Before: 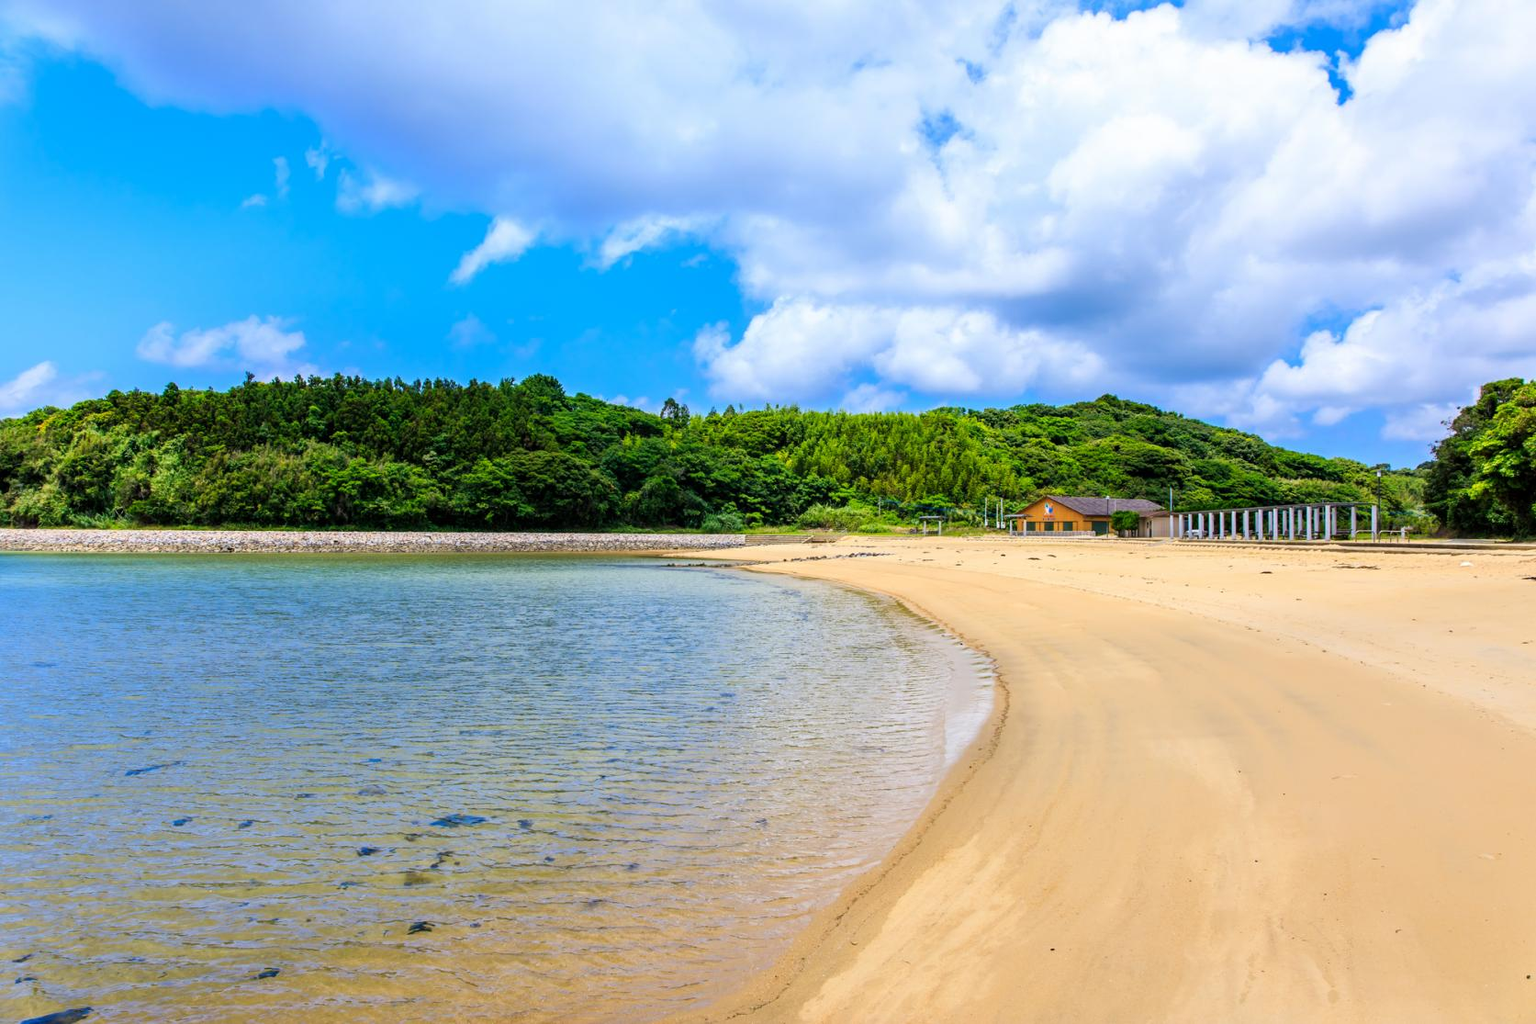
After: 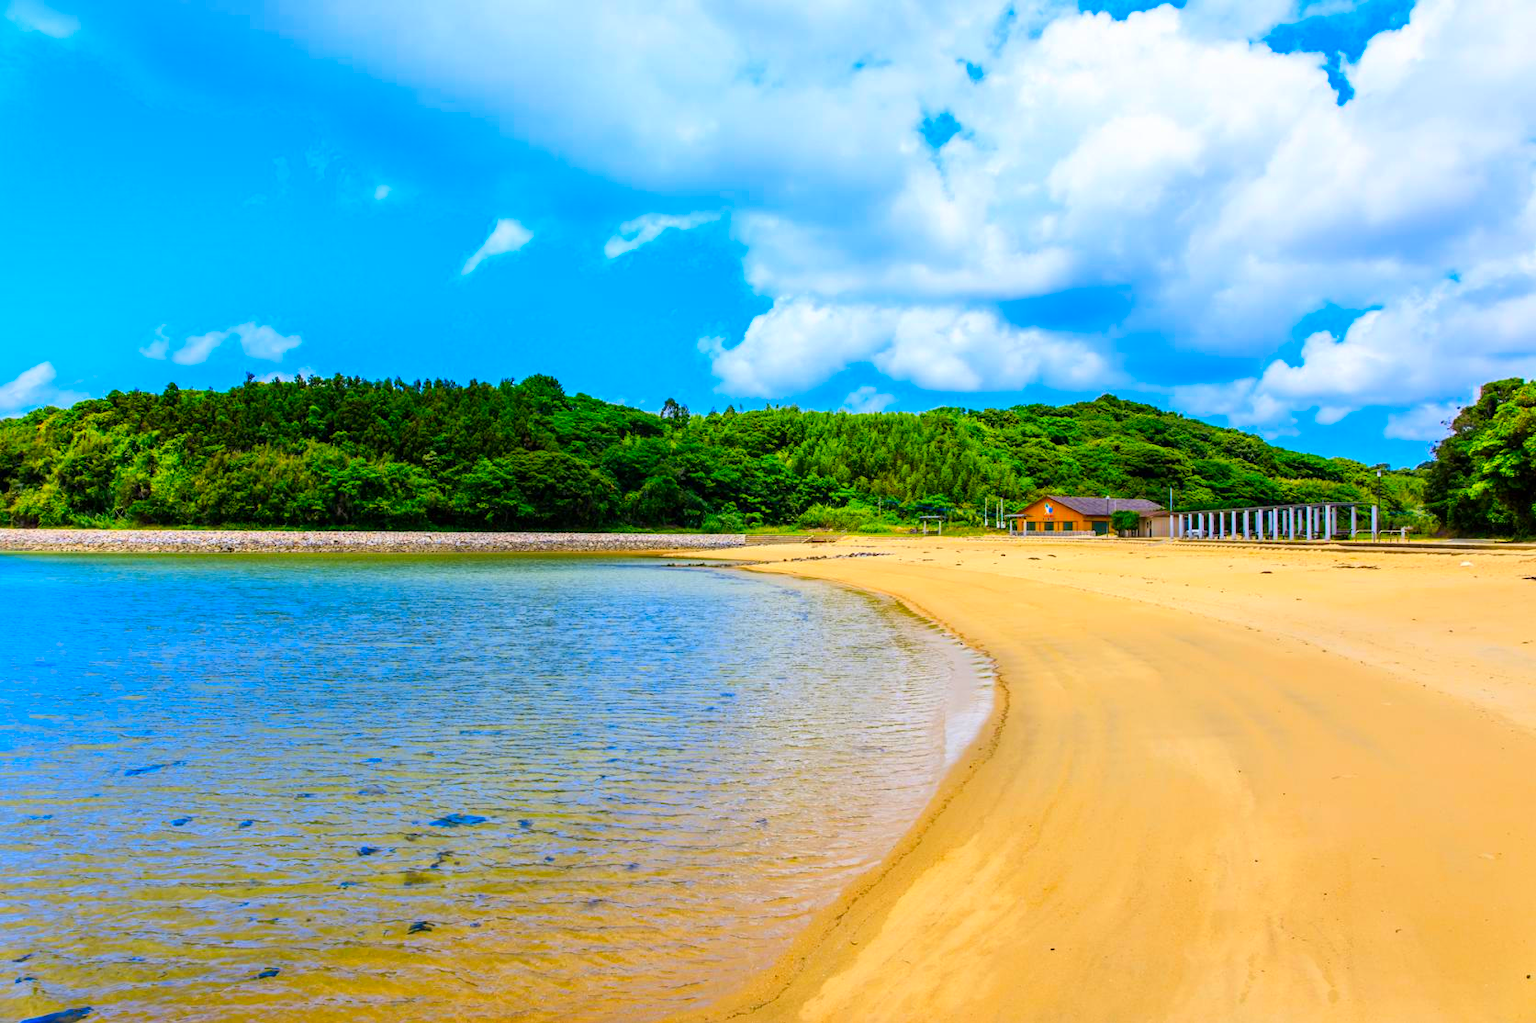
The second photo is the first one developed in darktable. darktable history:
color contrast: green-magenta contrast 1.55, blue-yellow contrast 1.83
